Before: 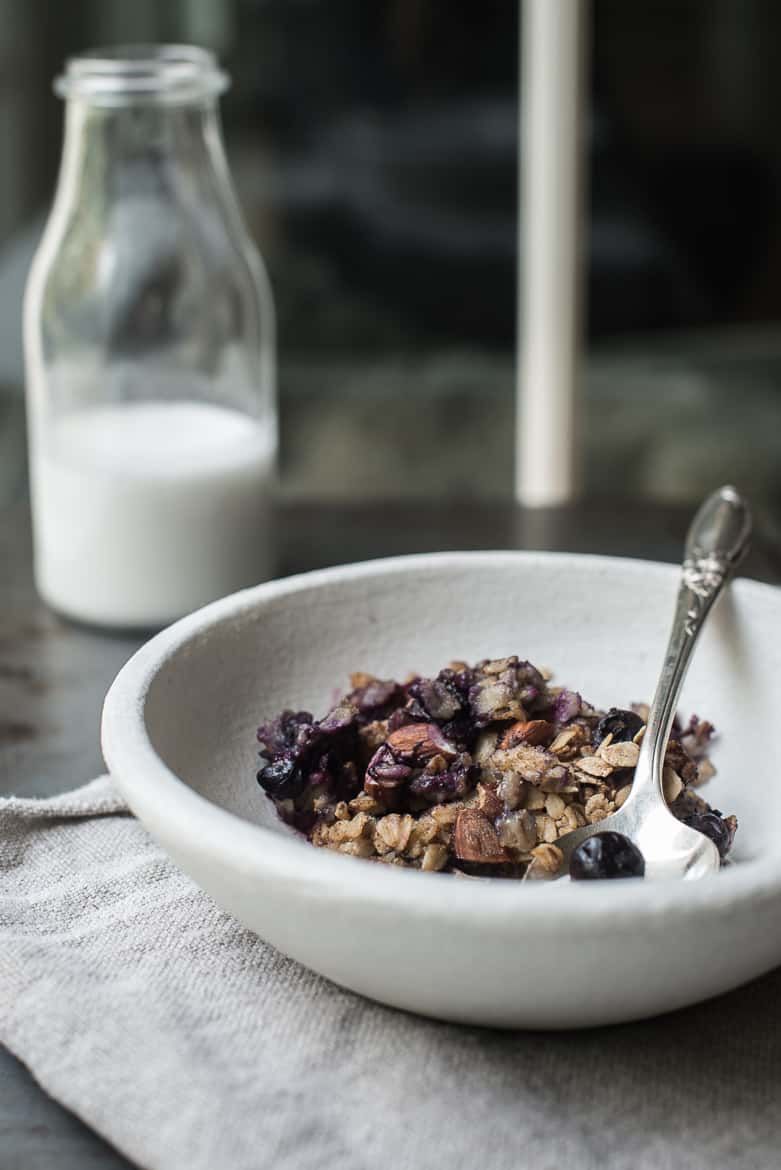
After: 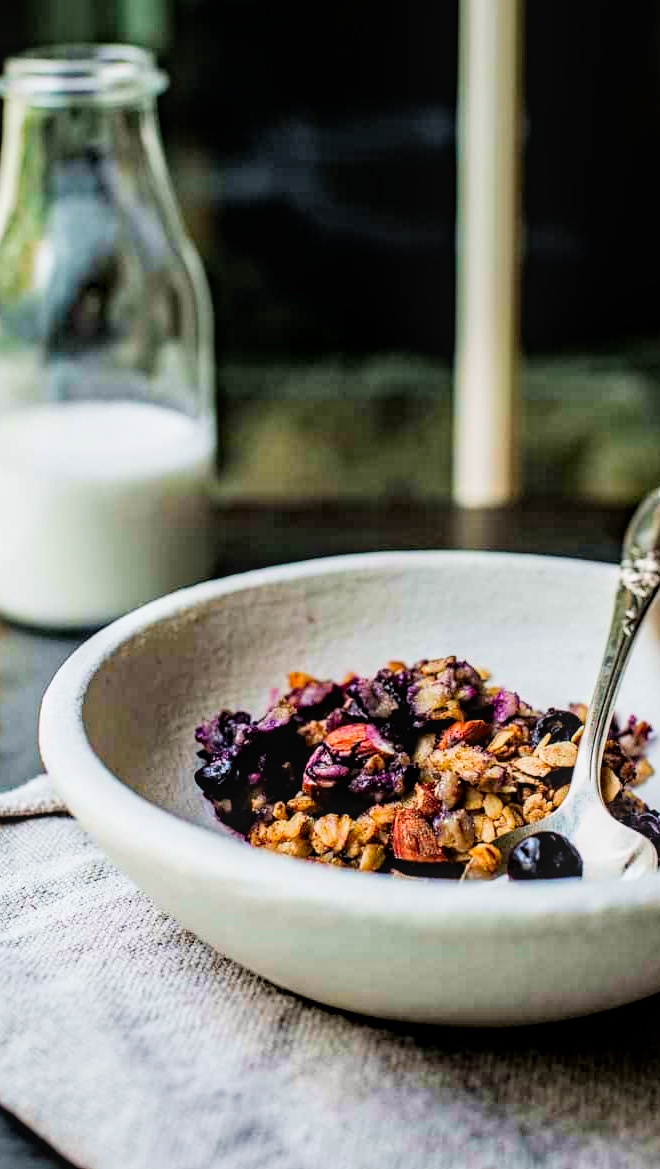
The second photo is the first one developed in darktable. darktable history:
filmic rgb: black relative exposure -5.02 EV, white relative exposure 3.96 EV, hardness 2.9, contrast 1.298, highlights saturation mix -29.49%
exposure: exposure 0.607 EV, compensate highlight preservation false
haze removal: strength 0.4, distance 0.22, compatibility mode true, adaptive false
crop: left 8.055%, right 7.389%
local contrast: highlights 56%, shadows 52%, detail 130%, midtone range 0.452
color correction: highlights b* -0.042, saturation 2.14
